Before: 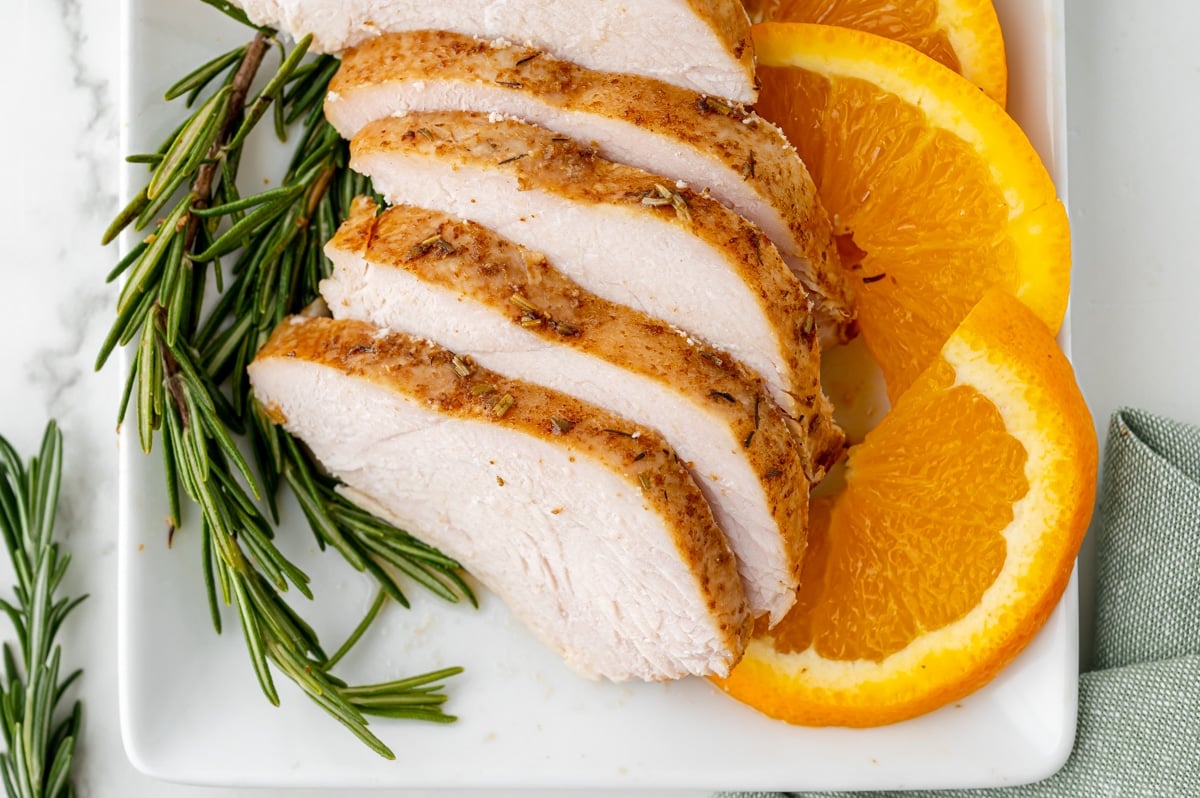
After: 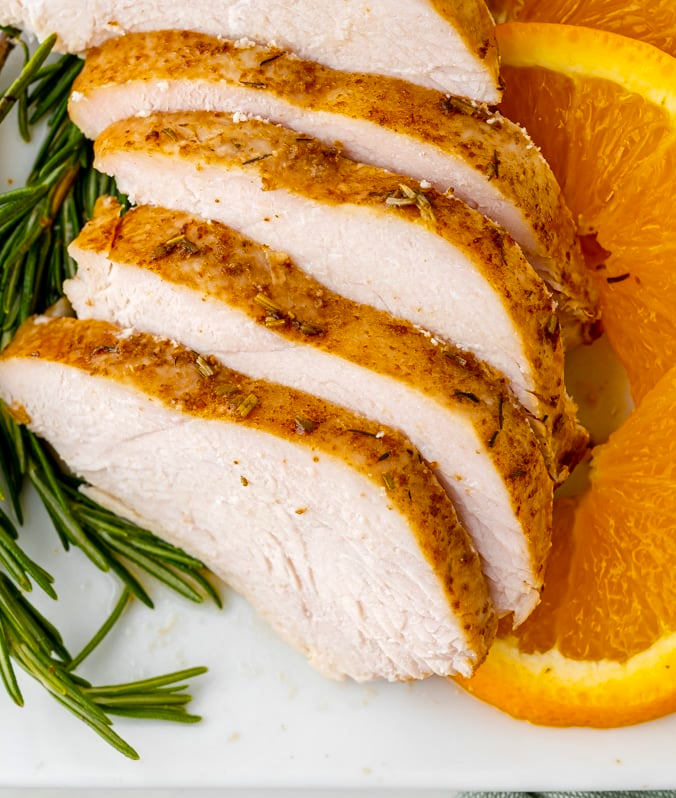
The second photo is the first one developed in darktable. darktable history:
crop: left 21.344%, right 22.3%
color balance rgb: perceptual saturation grading › global saturation 25.332%
local contrast: mode bilateral grid, contrast 21, coarseness 51, detail 120%, midtone range 0.2
